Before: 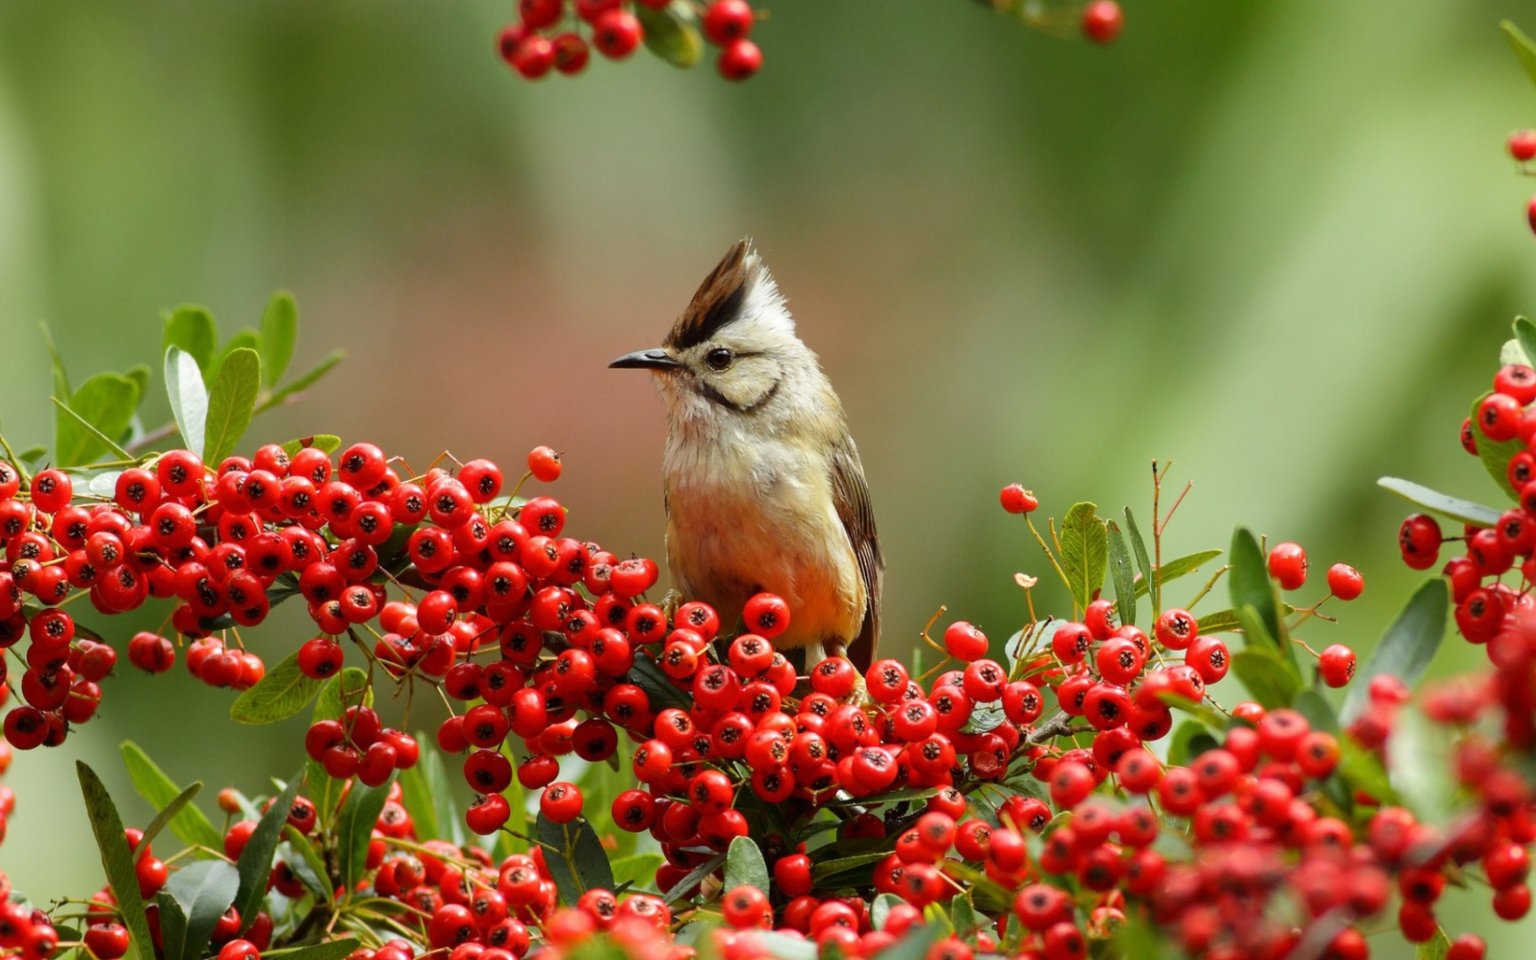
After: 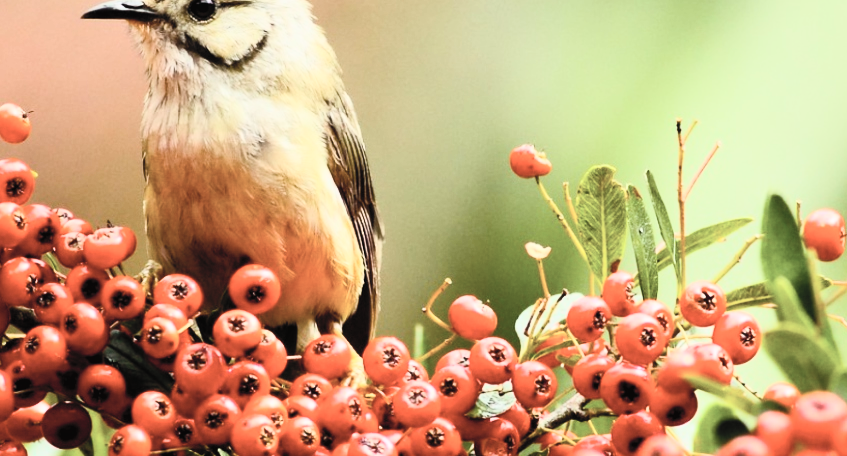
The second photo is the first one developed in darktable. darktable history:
color balance rgb: perceptual saturation grading › global saturation 20%, perceptual saturation grading › highlights -25.216%, perceptual saturation grading › shadows 25.437%, global vibrance 20%
filmic rgb: black relative exposure -7.5 EV, white relative exposure 5 EV, hardness 3.31, contrast 1.301, color science v6 (2022)
crop: left 34.792%, top 36.59%, right 14.775%, bottom 19.934%
contrast brightness saturation: contrast 0.446, brightness 0.56, saturation -0.194
